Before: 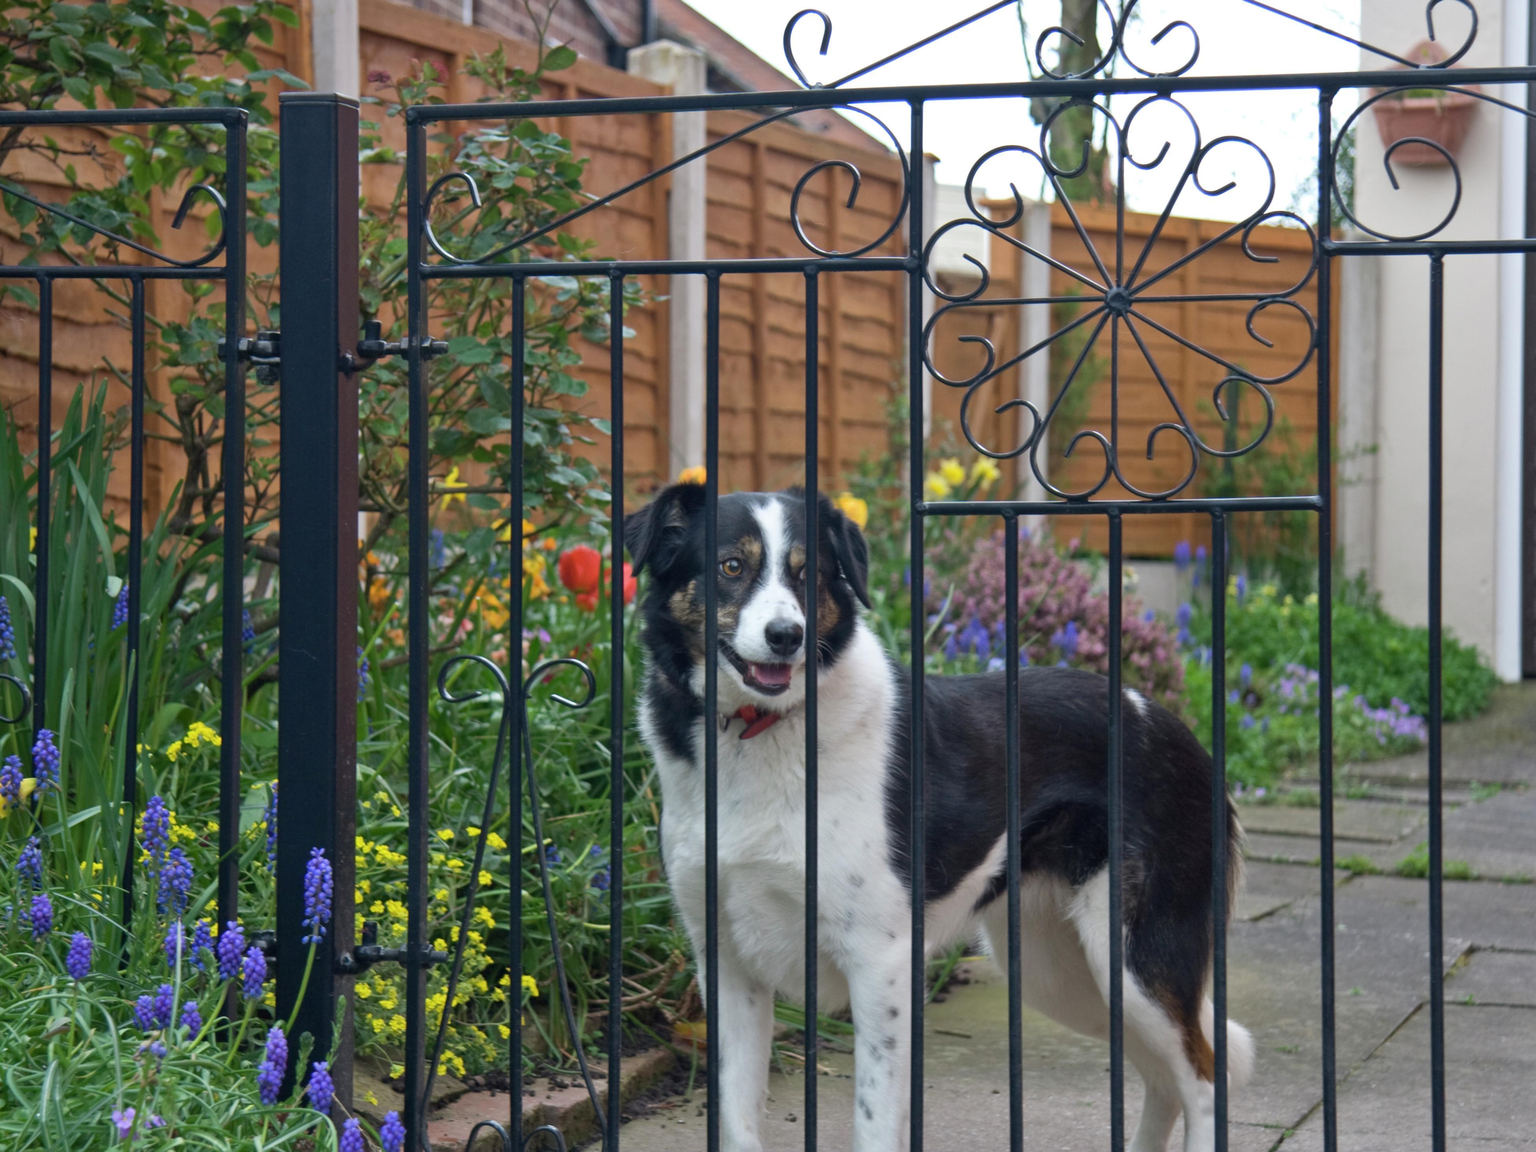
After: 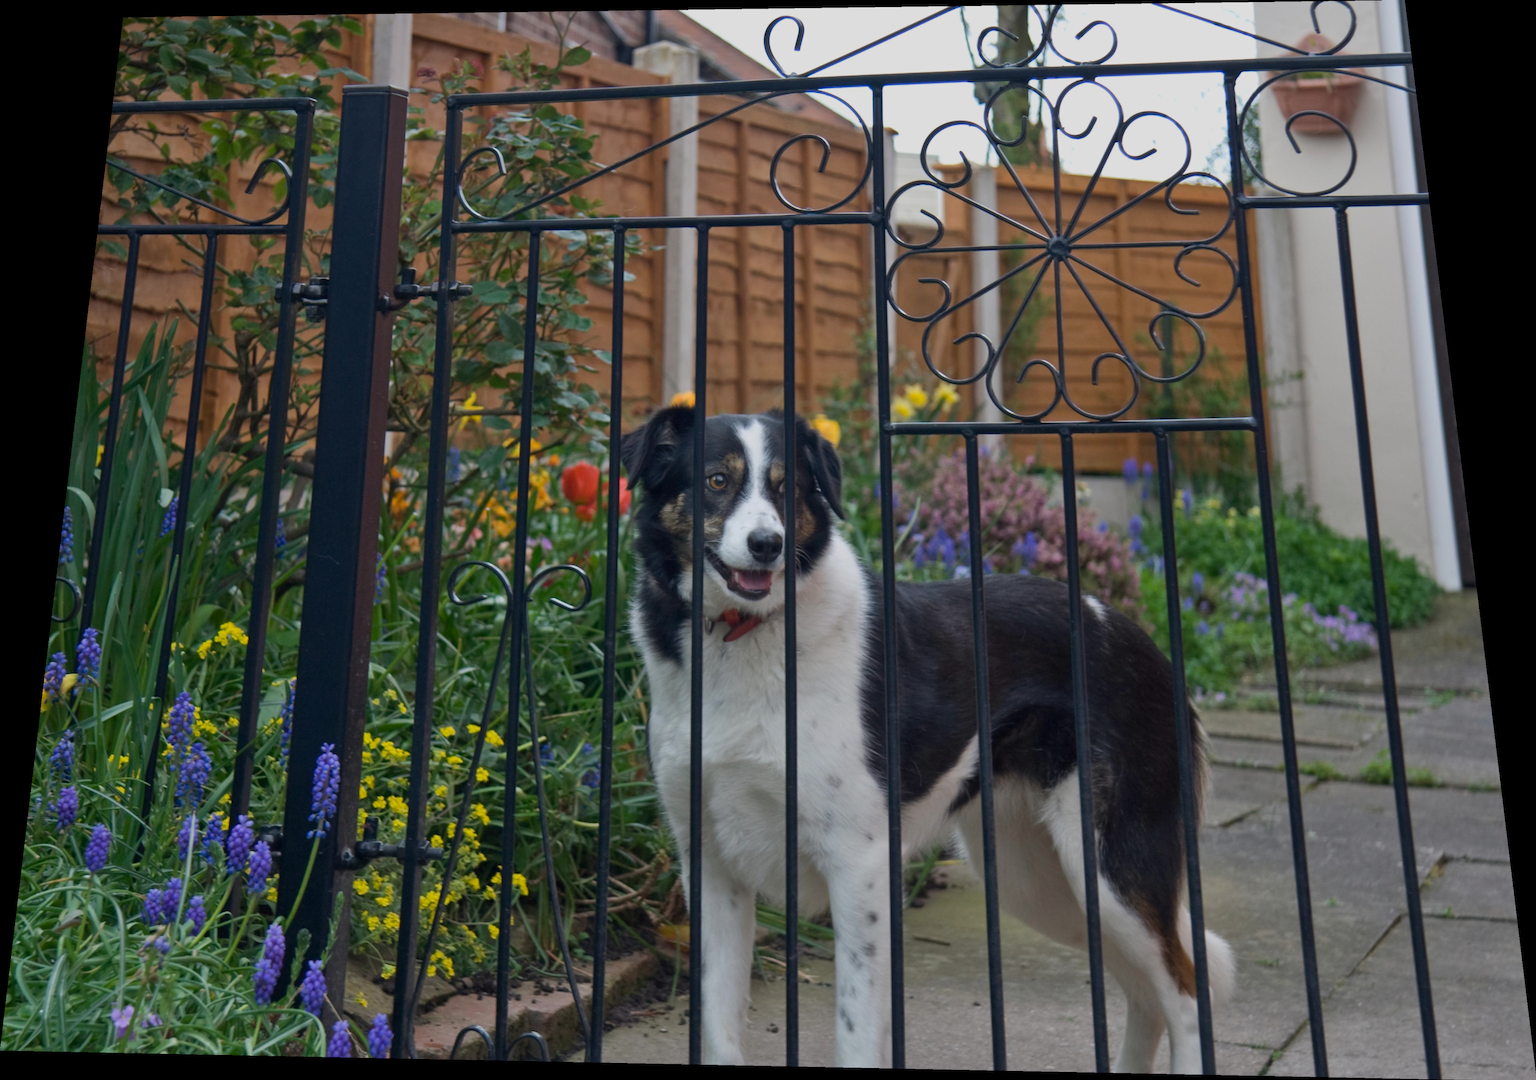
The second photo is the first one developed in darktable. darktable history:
exposure: exposure -0.462 EV, compensate highlight preservation false
rotate and perspective: rotation 0.128°, lens shift (vertical) -0.181, lens shift (horizontal) -0.044, shear 0.001, automatic cropping off
